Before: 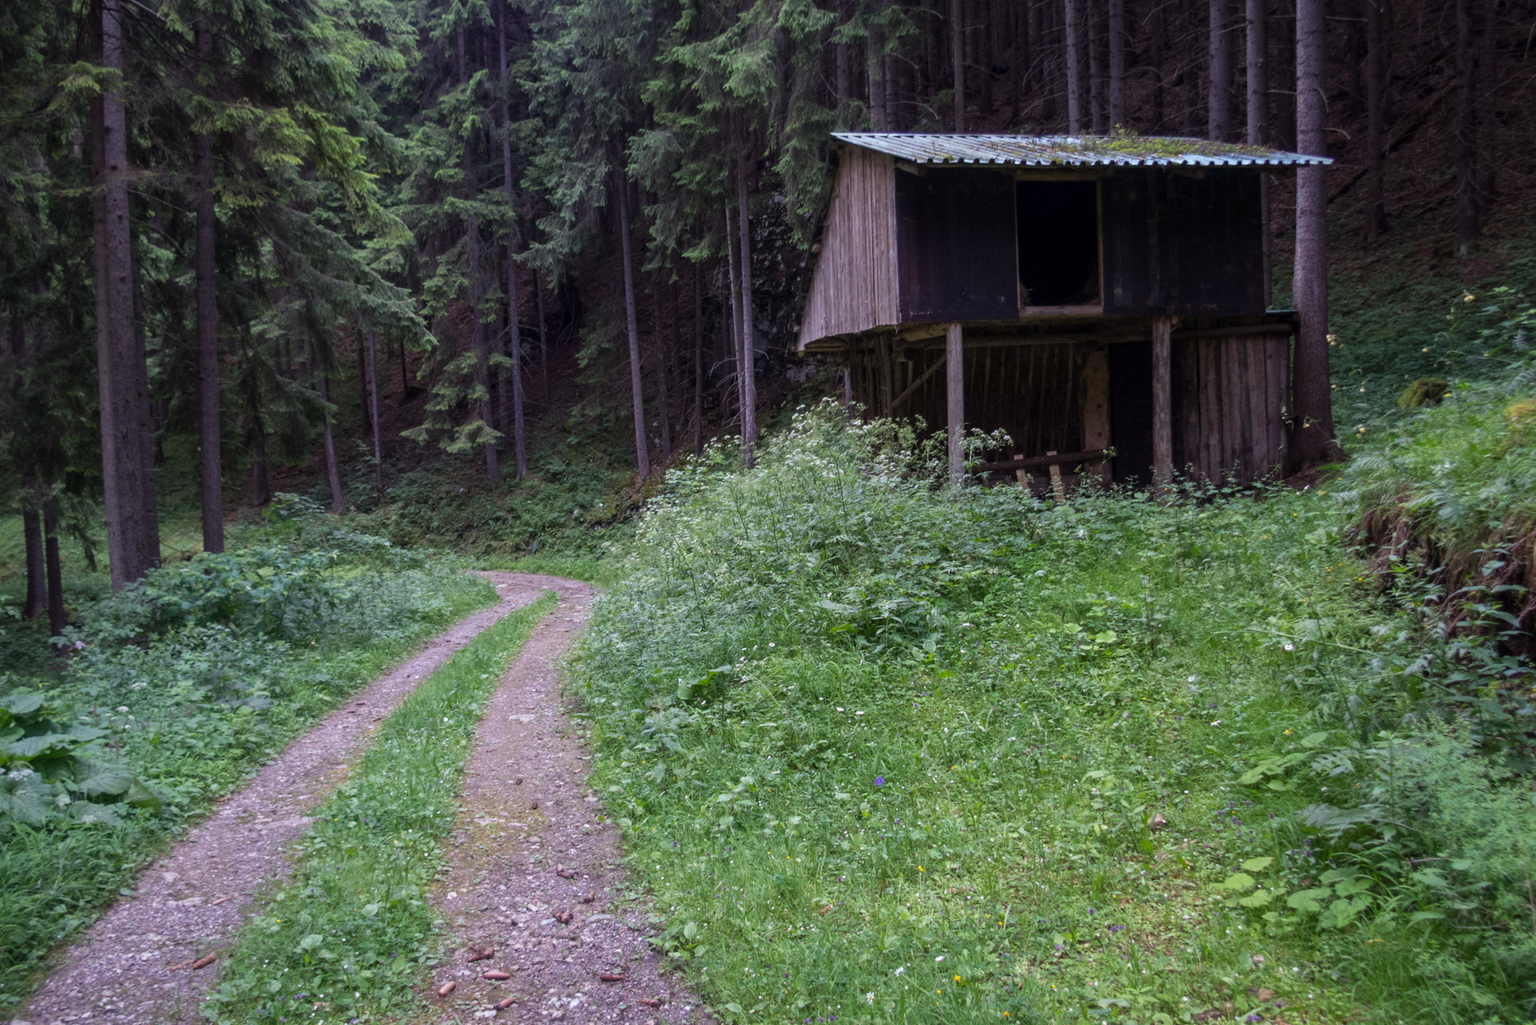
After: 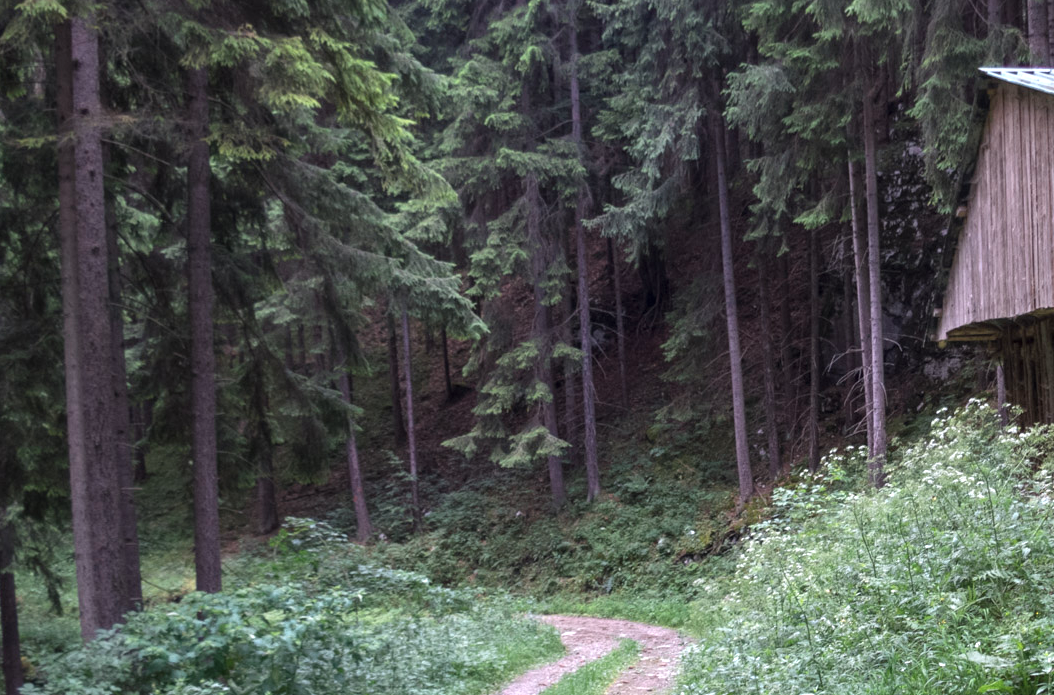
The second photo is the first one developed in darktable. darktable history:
color zones: curves: ch0 [(0.018, 0.548) (0.197, 0.654) (0.425, 0.447) (0.605, 0.658) (0.732, 0.579)]; ch1 [(0.105, 0.531) (0.224, 0.531) (0.386, 0.39) (0.618, 0.456) (0.732, 0.456) (0.956, 0.421)]; ch2 [(0.039, 0.583) (0.215, 0.465) (0.399, 0.544) (0.465, 0.548) (0.614, 0.447) (0.724, 0.43) (0.882, 0.623) (0.956, 0.632)]
exposure: black level correction 0, exposure 0.696 EV, compensate highlight preservation false
crop and rotate: left 3.035%, top 7.671%, right 41.98%, bottom 37.975%
